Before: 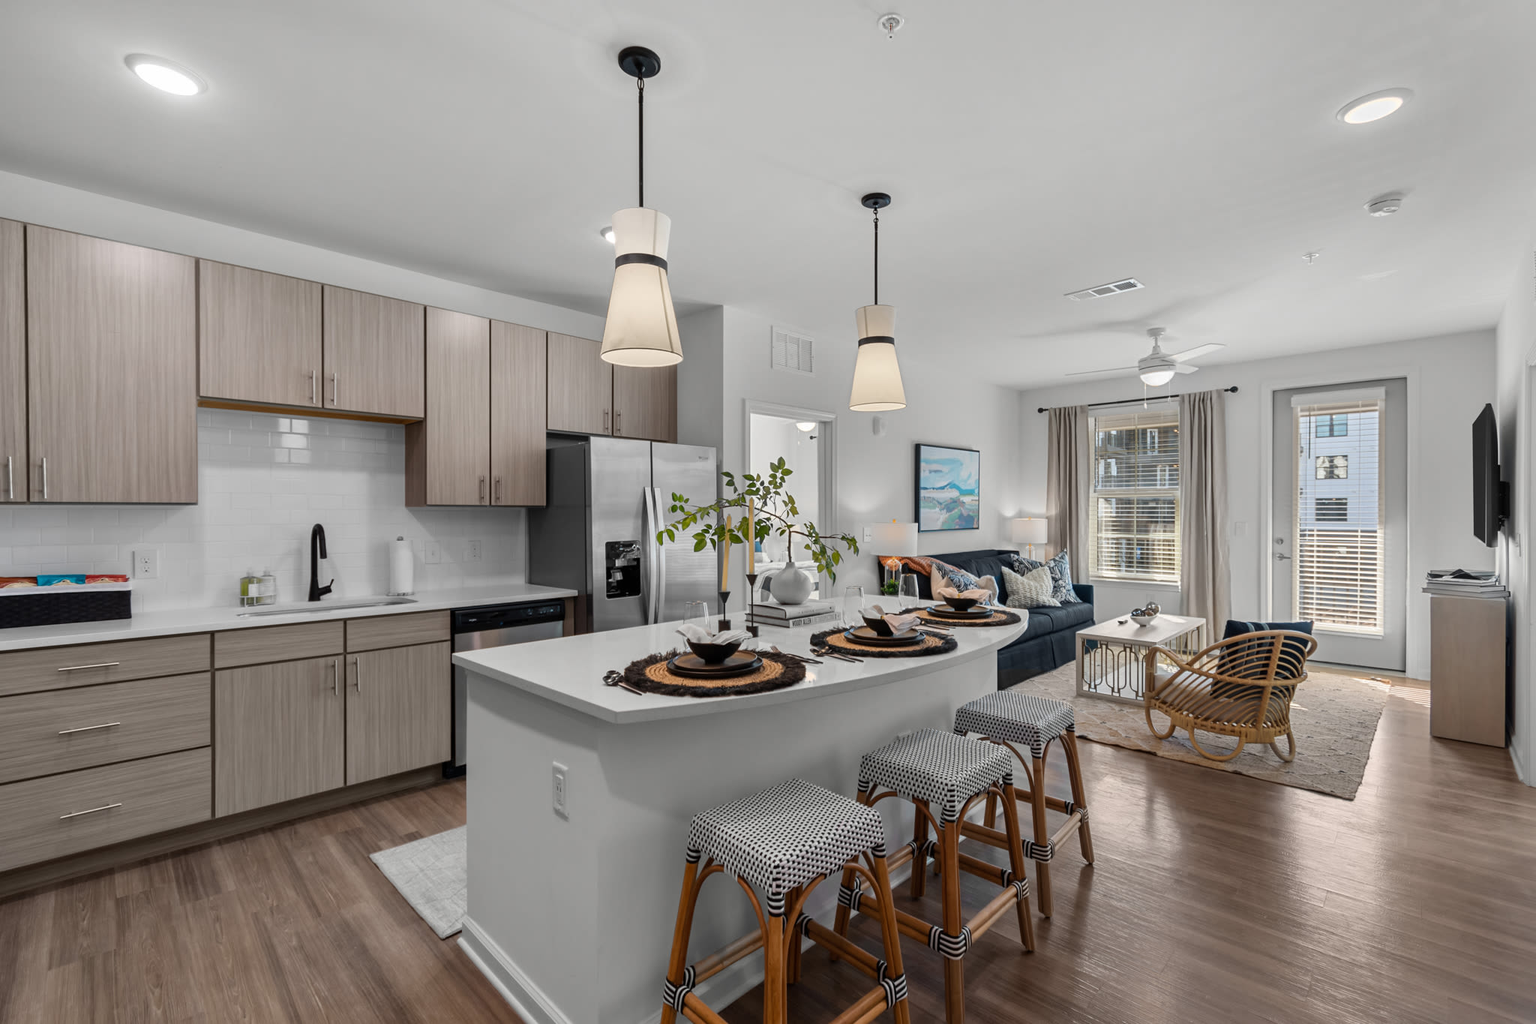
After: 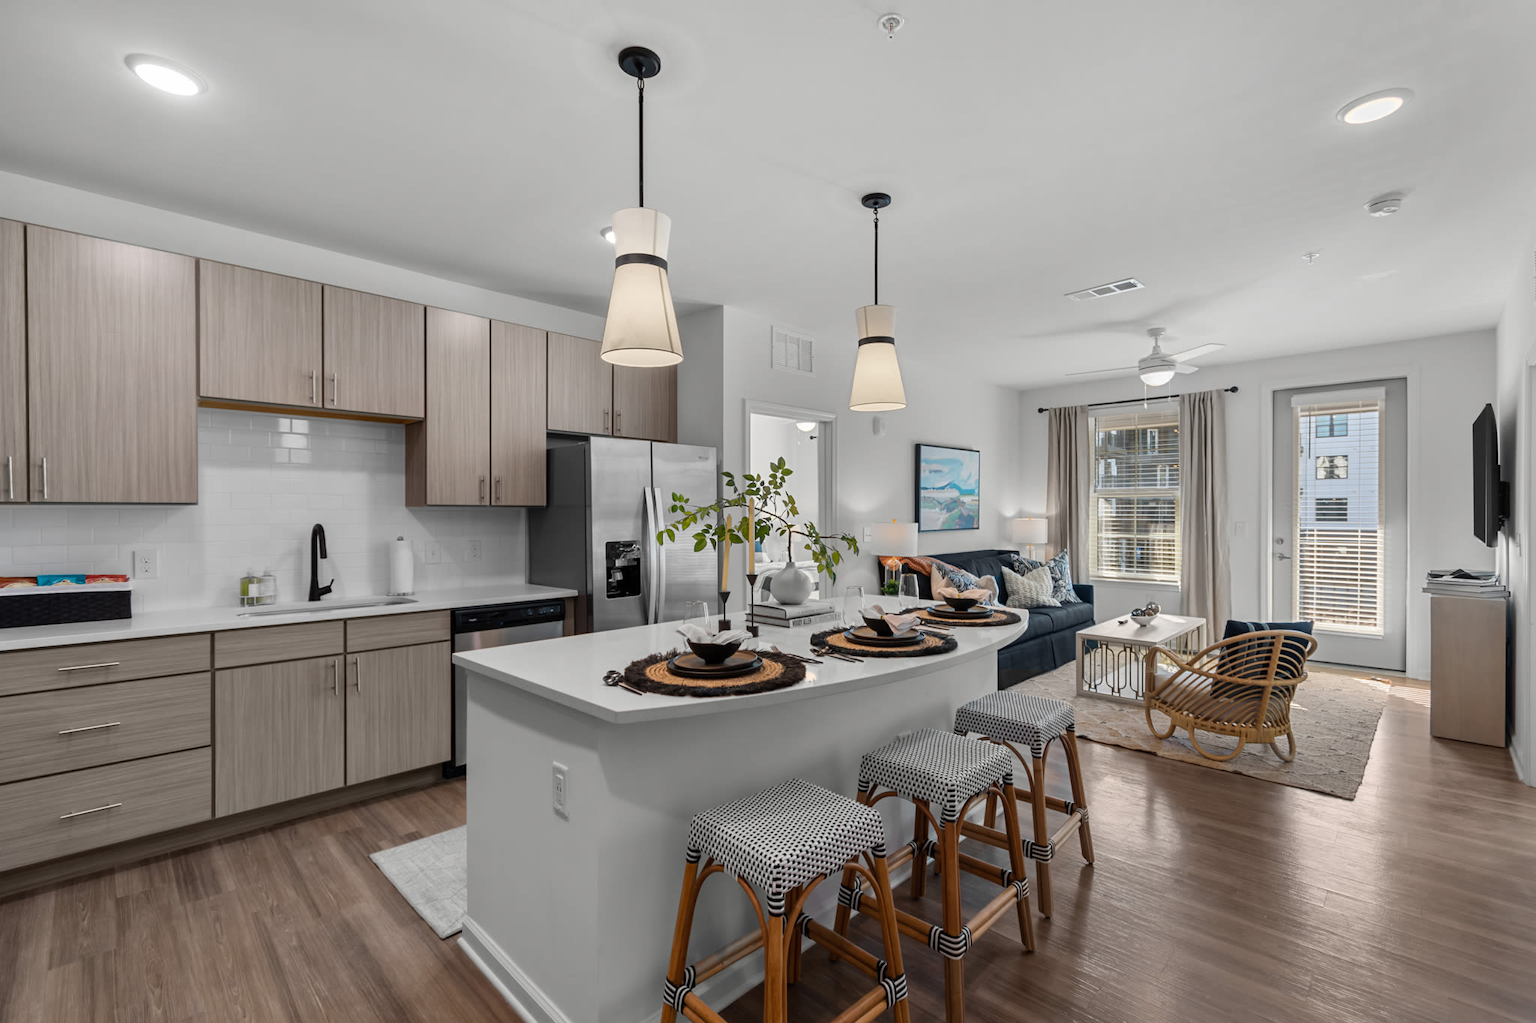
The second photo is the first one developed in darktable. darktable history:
levels: white 99.88%
